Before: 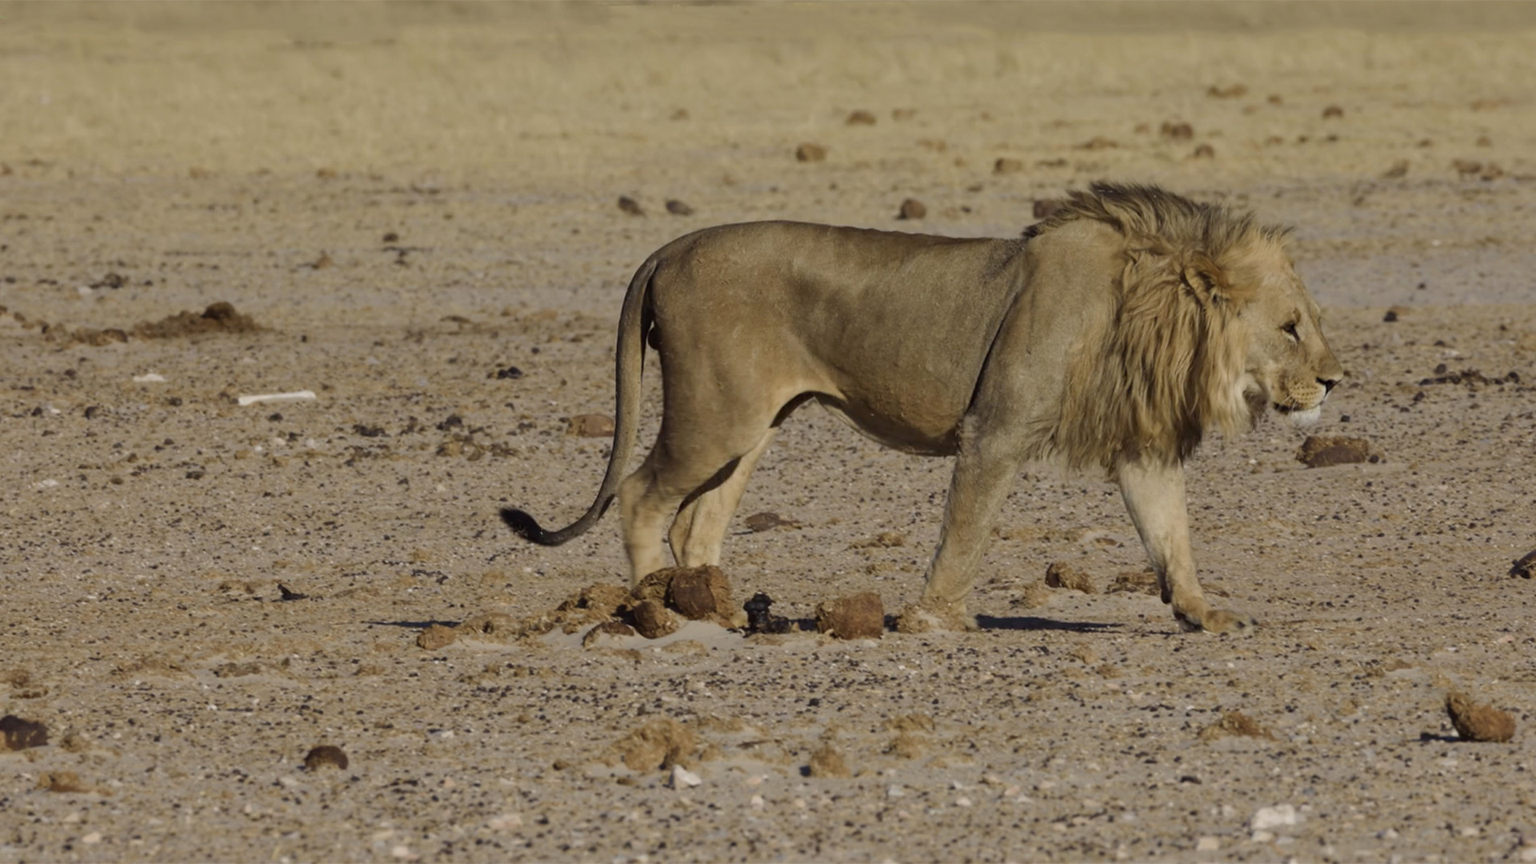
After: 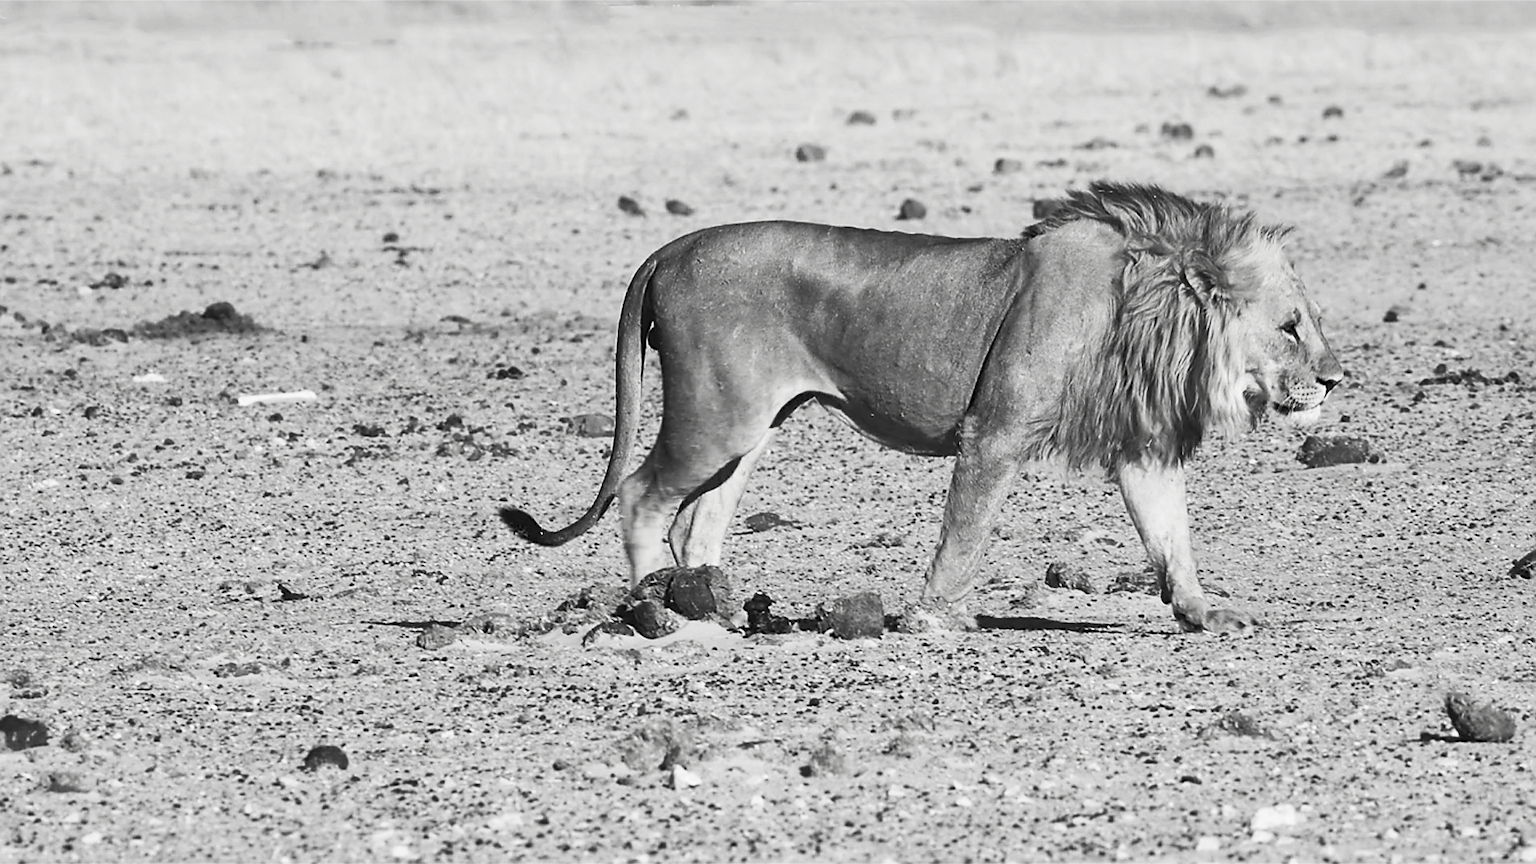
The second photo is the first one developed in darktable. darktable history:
sharpen: radius 1.409, amount 1.257, threshold 0.713
contrast brightness saturation: contrast 0.532, brightness 0.49, saturation -0.988
